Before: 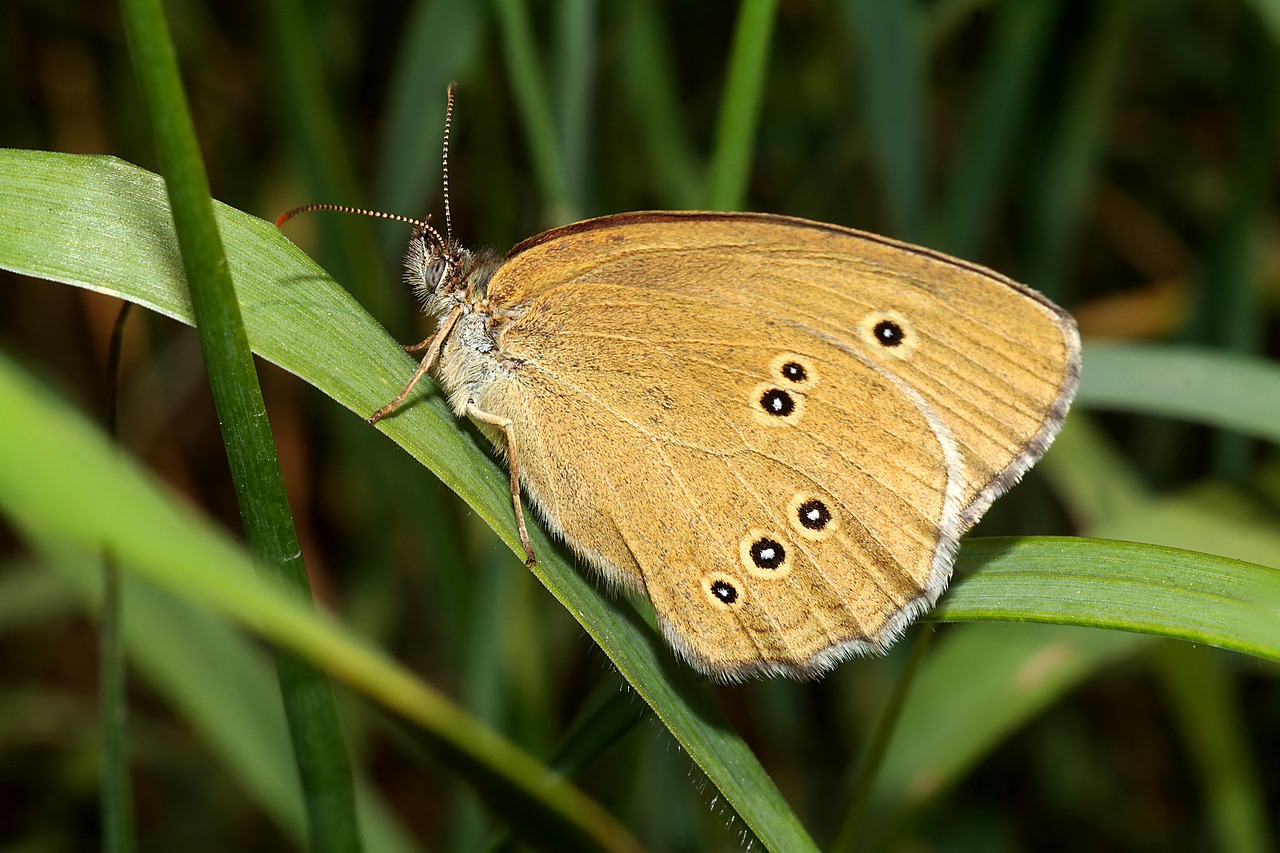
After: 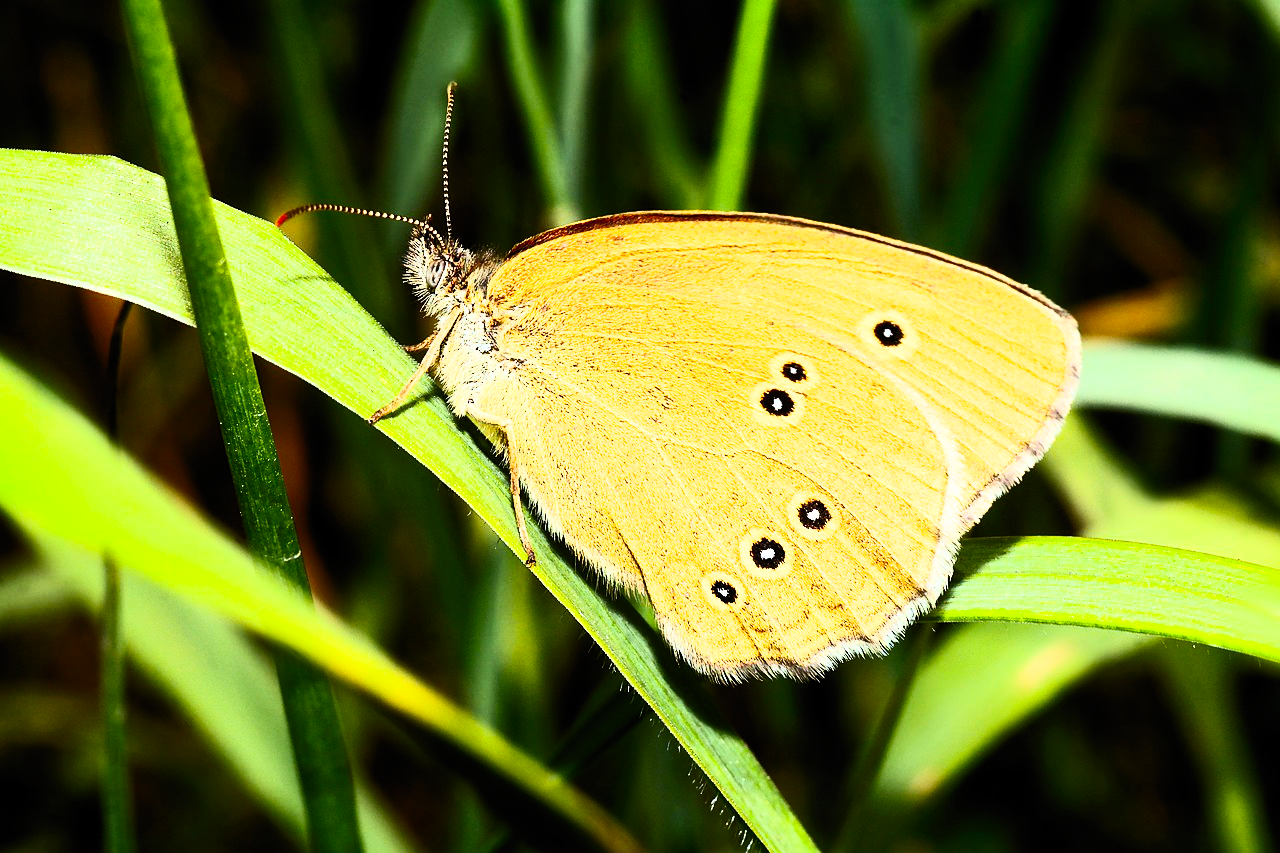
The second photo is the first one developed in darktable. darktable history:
contrast brightness saturation: contrast 0.615, brightness 0.335, saturation 0.144
exposure: black level correction 0, exposure 0.7 EV, compensate exposure bias true, compensate highlight preservation false
filmic rgb: black relative exposure -7.72 EV, white relative exposure 4.44 EV, target black luminance 0%, hardness 3.75, latitude 50.77%, contrast 1.077, highlights saturation mix 9.83%, shadows ↔ highlights balance -0.216%, color science v5 (2021), contrast in shadows safe, contrast in highlights safe
